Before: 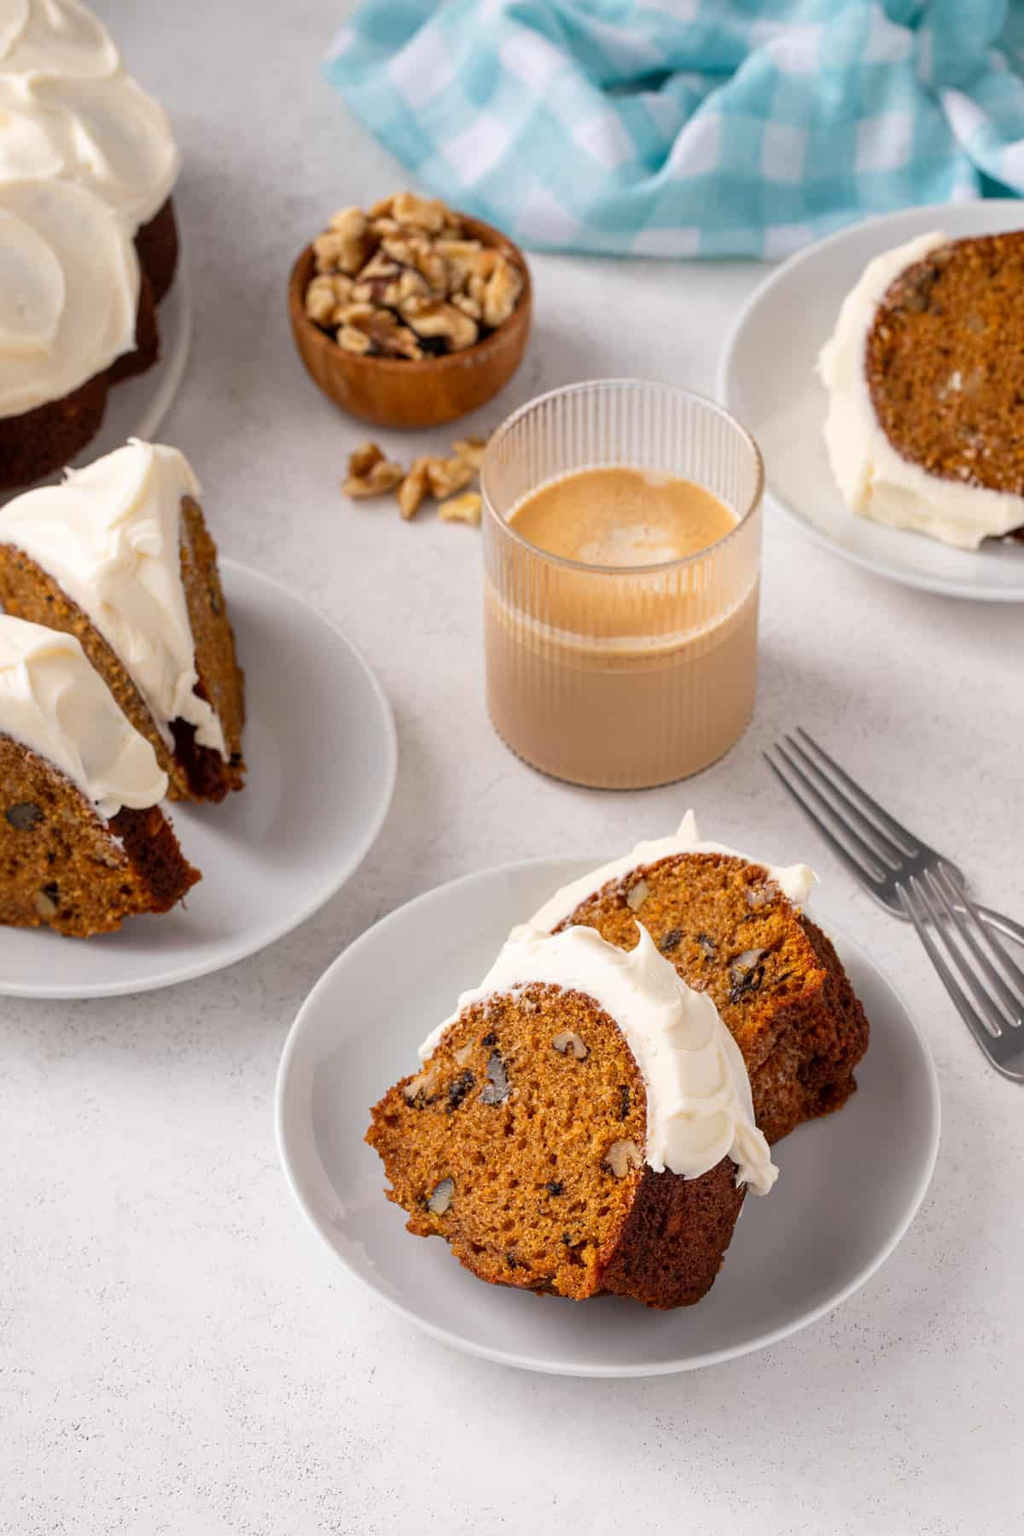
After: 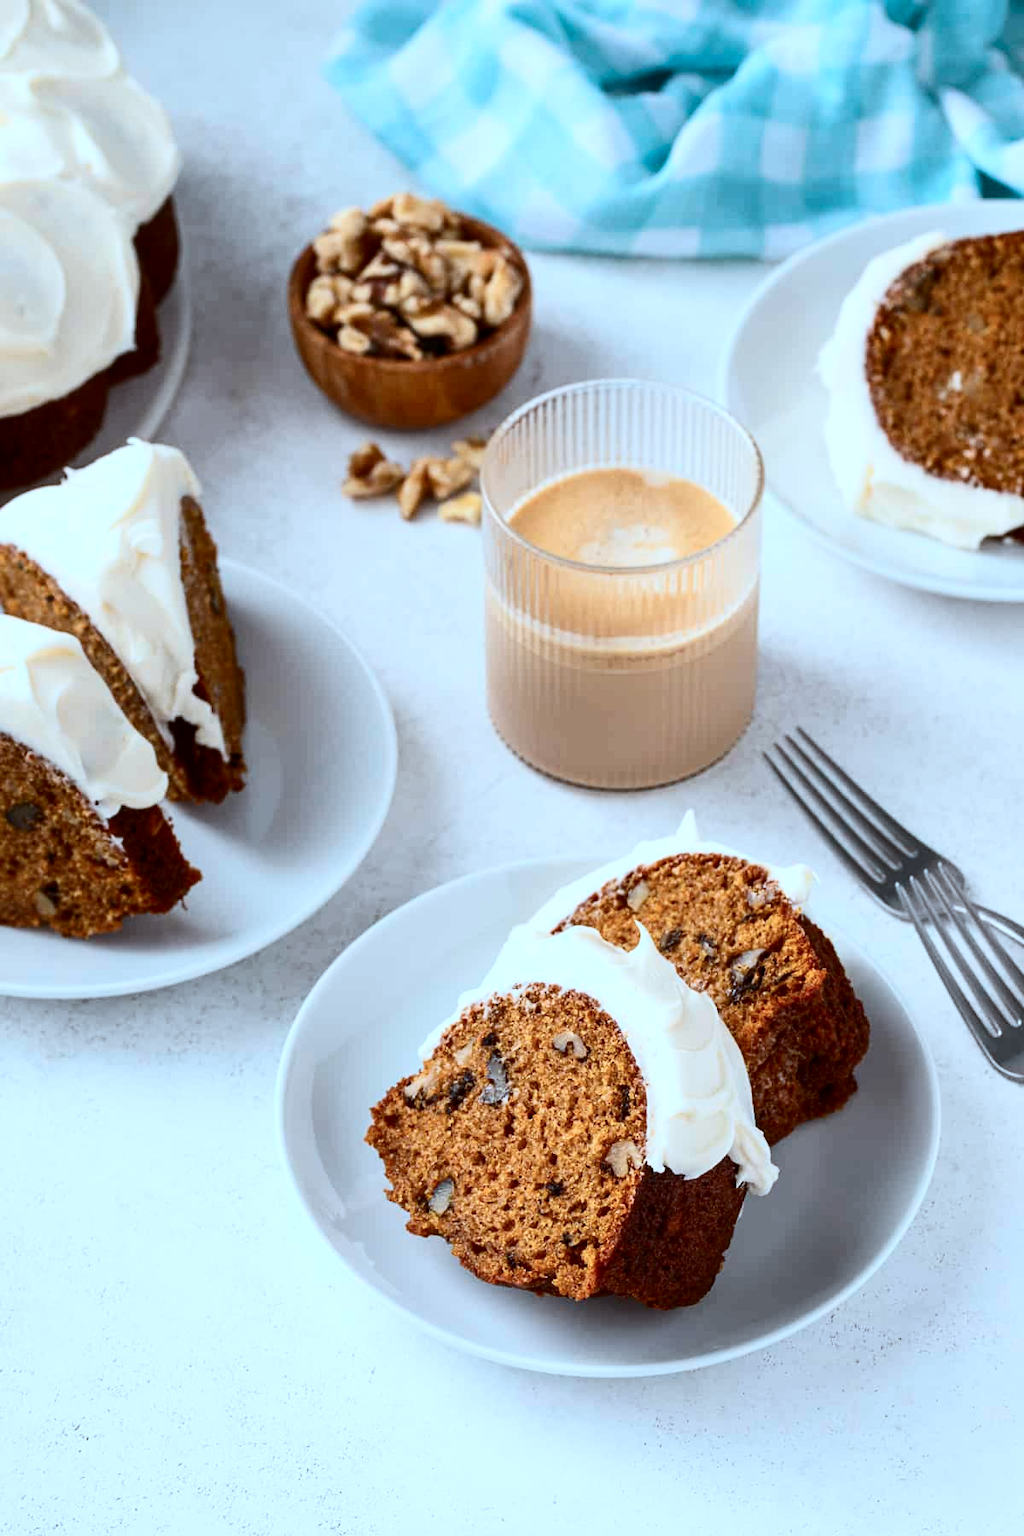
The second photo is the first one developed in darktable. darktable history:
contrast brightness saturation: contrast 0.281
color correction: highlights a* -10.47, highlights b* -18.98
